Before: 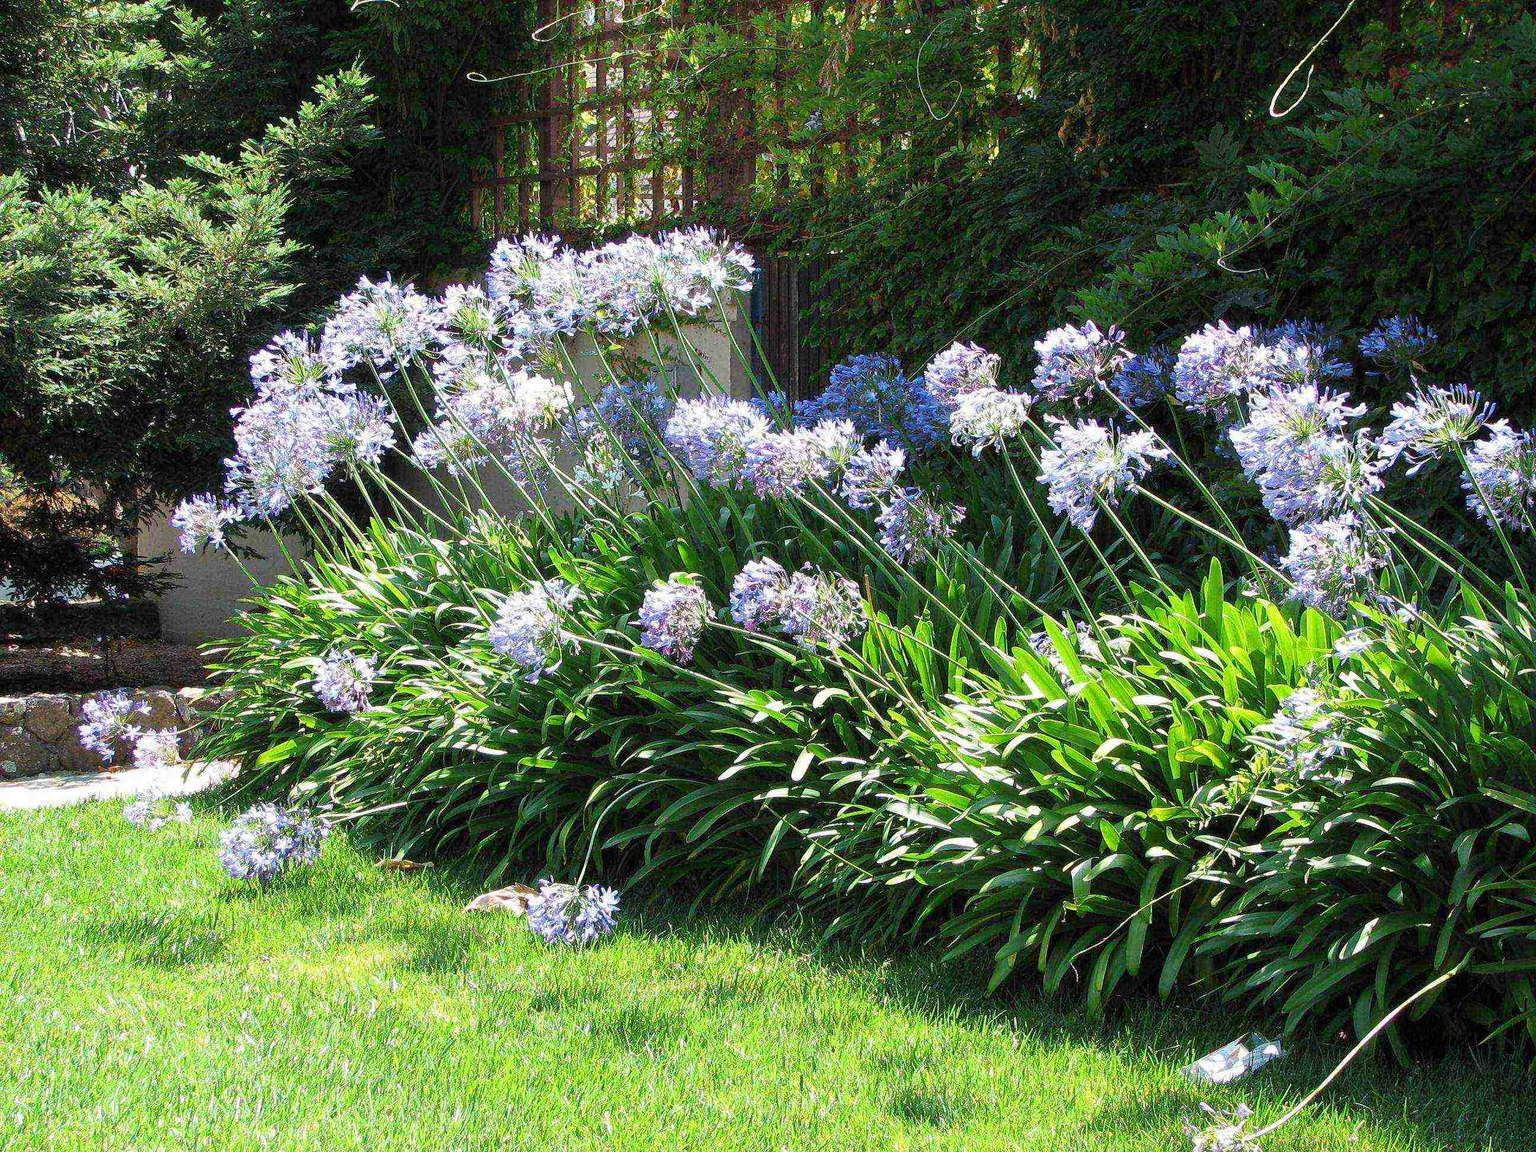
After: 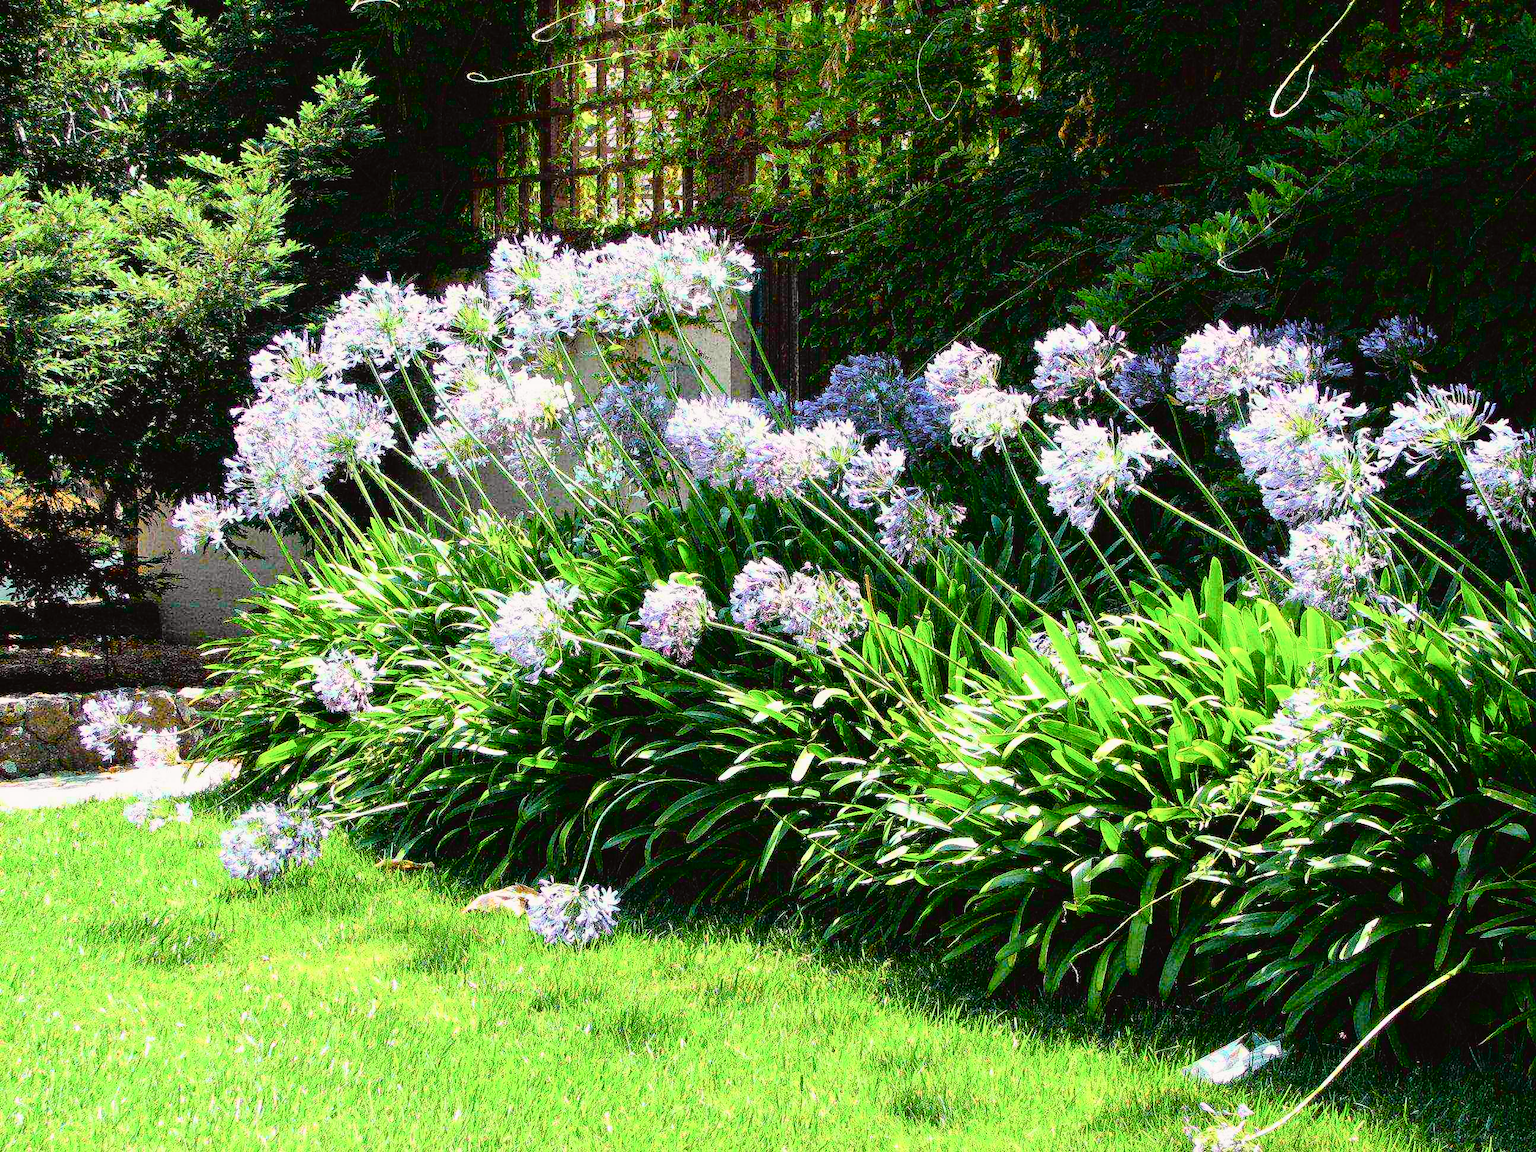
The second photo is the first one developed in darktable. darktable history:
tone curve: curves: ch0 [(0, 0.022) (0.177, 0.086) (0.392, 0.438) (0.704, 0.844) (0.858, 0.938) (1, 0.981)]; ch1 [(0, 0) (0.402, 0.36) (0.476, 0.456) (0.498, 0.501) (0.518, 0.521) (0.58, 0.598) (0.619, 0.65) (0.692, 0.737) (1, 1)]; ch2 [(0, 0) (0.415, 0.438) (0.483, 0.499) (0.503, 0.507) (0.526, 0.537) (0.563, 0.624) (0.626, 0.714) (0.699, 0.753) (0.997, 0.858)], color space Lab, independent channels
